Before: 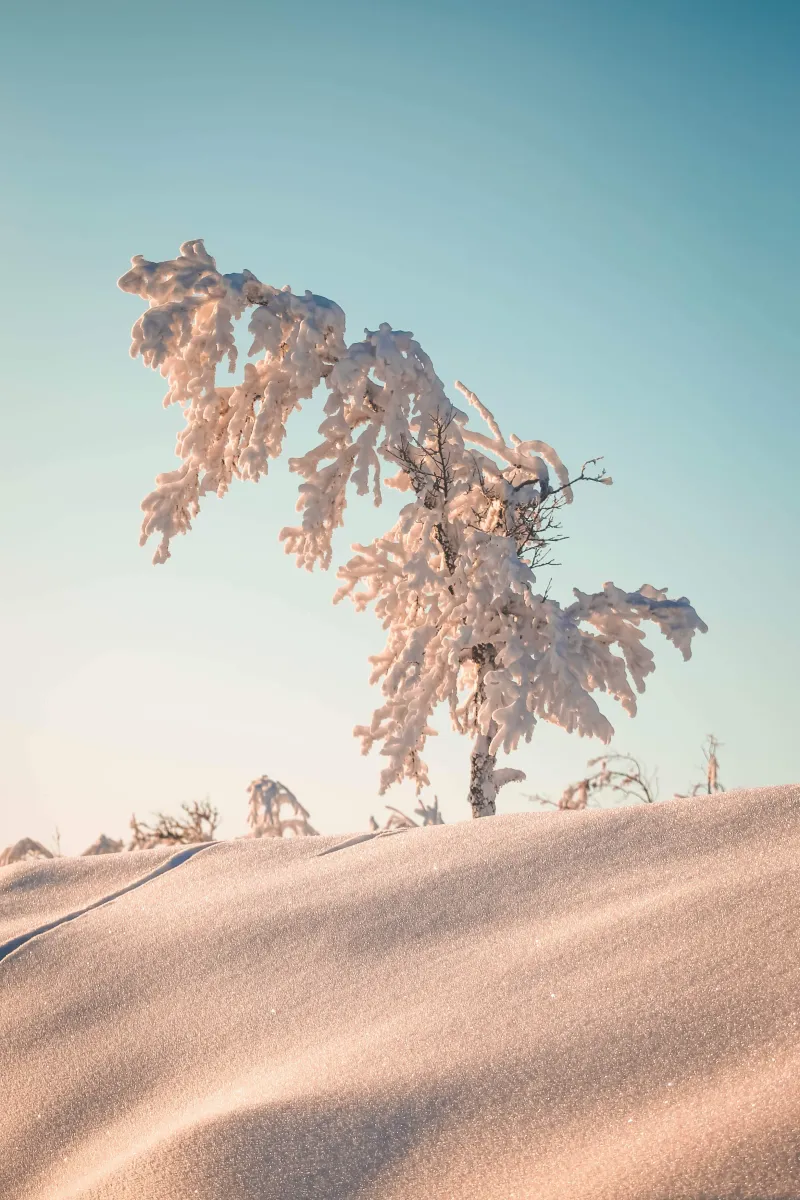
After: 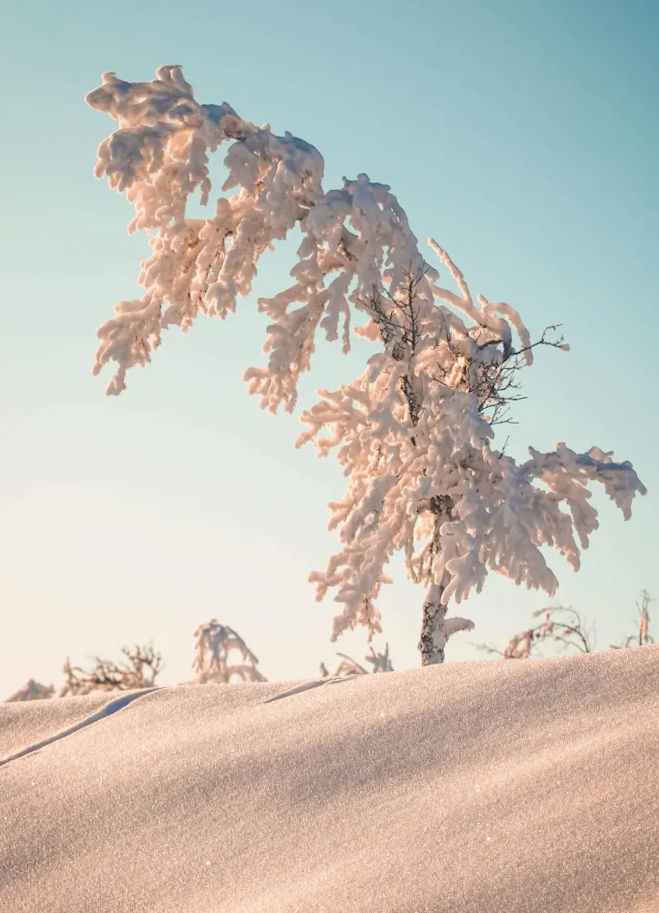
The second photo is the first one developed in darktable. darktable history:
crop and rotate: angle -3.27°, left 5.211%, top 5.211%, right 4.607%, bottom 4.607%
rotate and perspective: rotation -0.013°, lens shift (vertical) -0.027, lens shift (horizontal) 0.178, crop left 0.016, crop right 0.989, crop top 0.082, crop bottom 0.918
